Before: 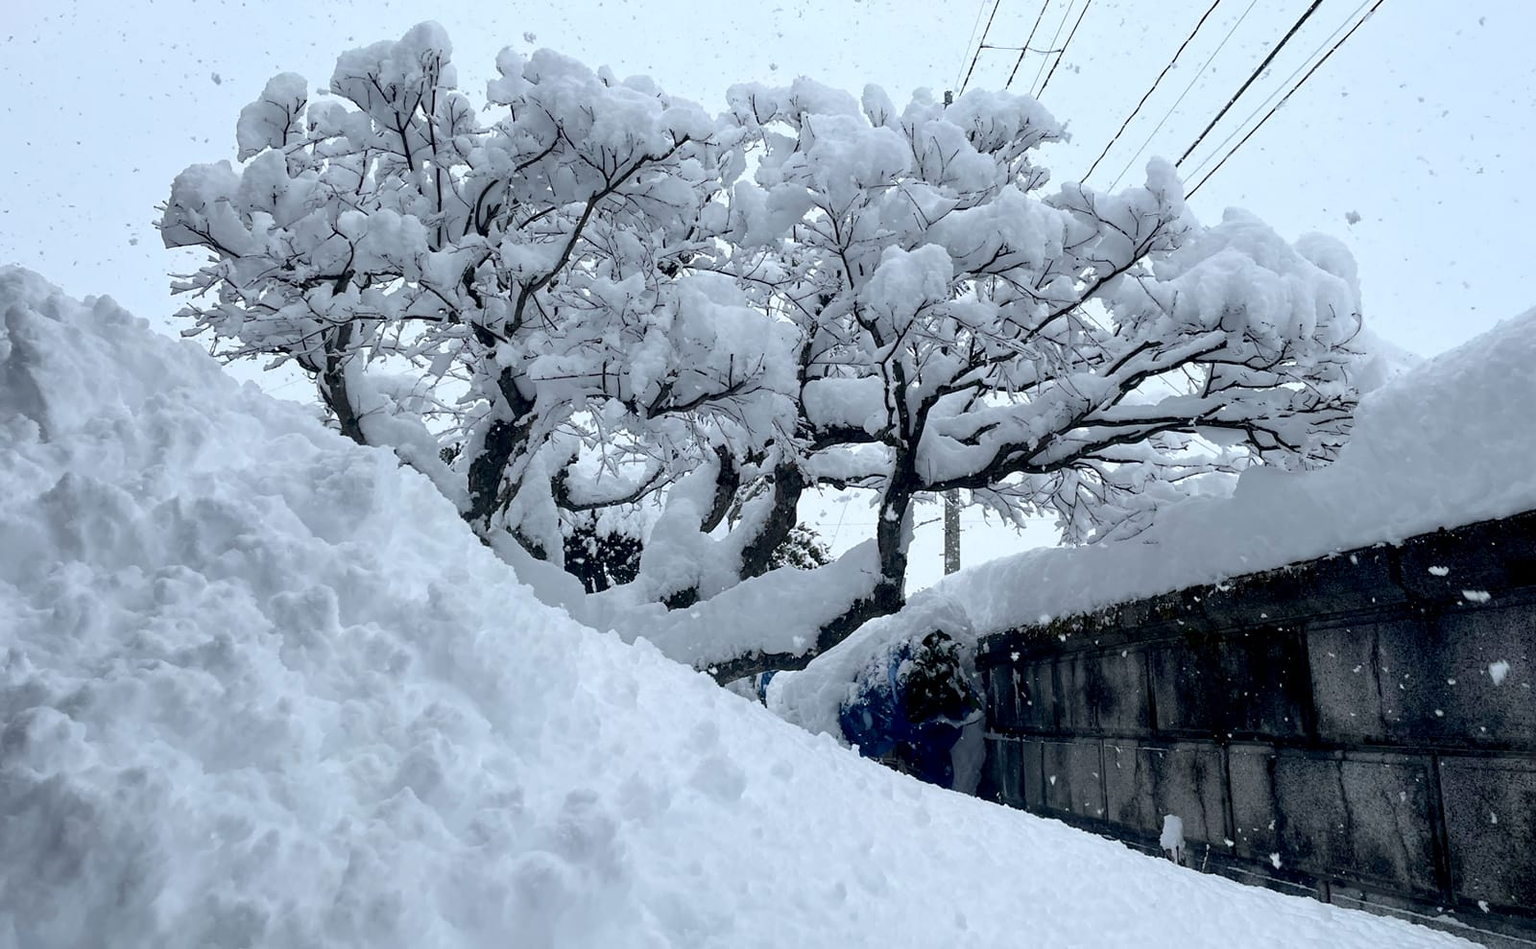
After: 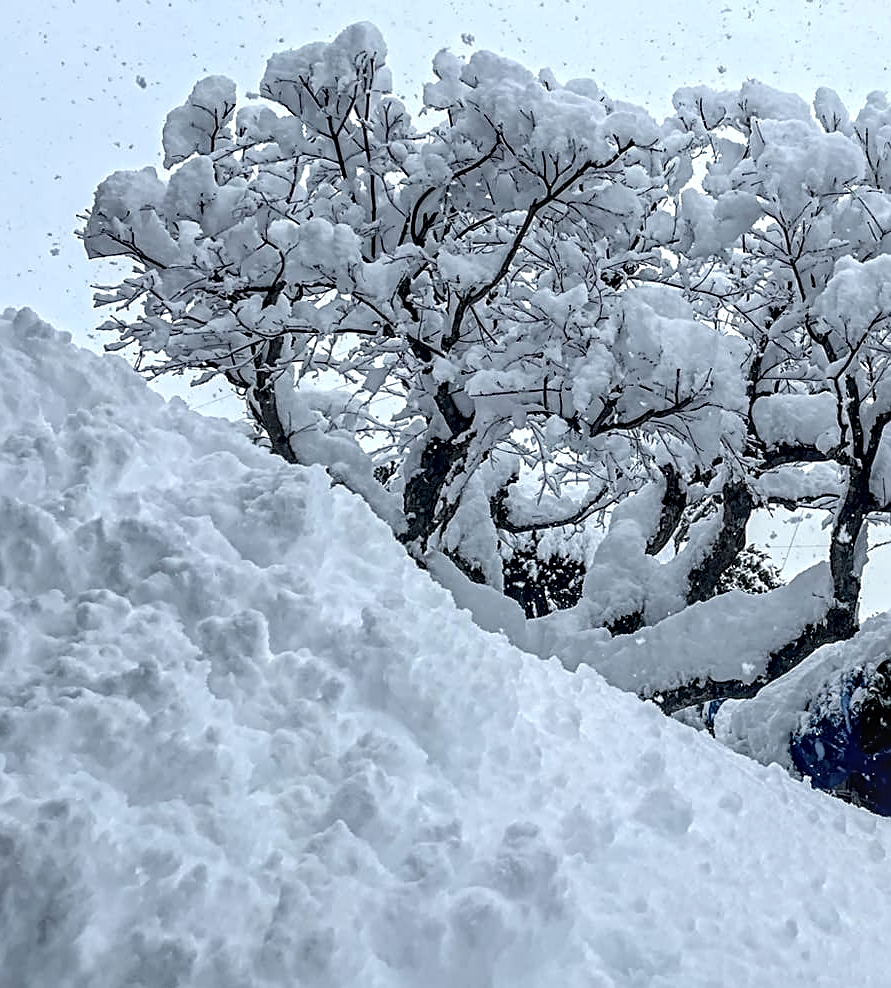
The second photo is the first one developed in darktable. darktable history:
crop: left 5.302%, right 38.997%
contrast equalizer: y [[0.5, 0.501, 0.525, 0.597, 0.58, 0.514], [0.5 ×6], [0.5 ×6], [0 ×6], [0 ×6]]
local contrast: detail 130%
sharpen: on, module defaults
